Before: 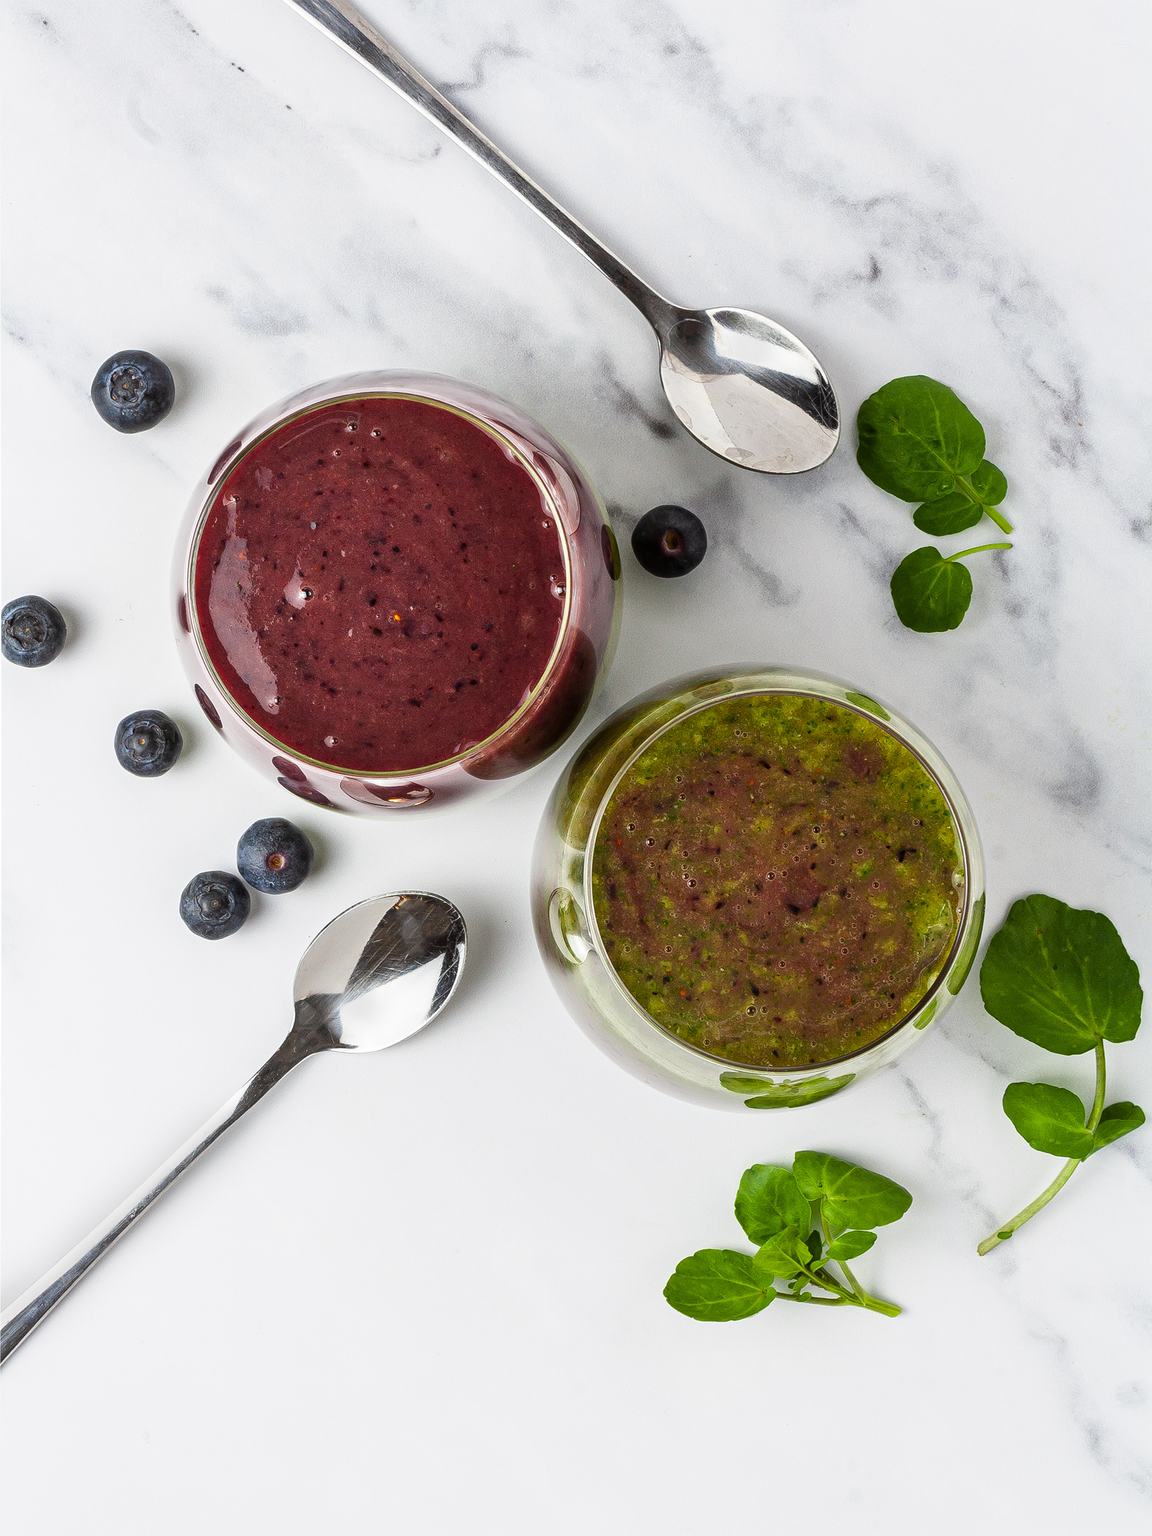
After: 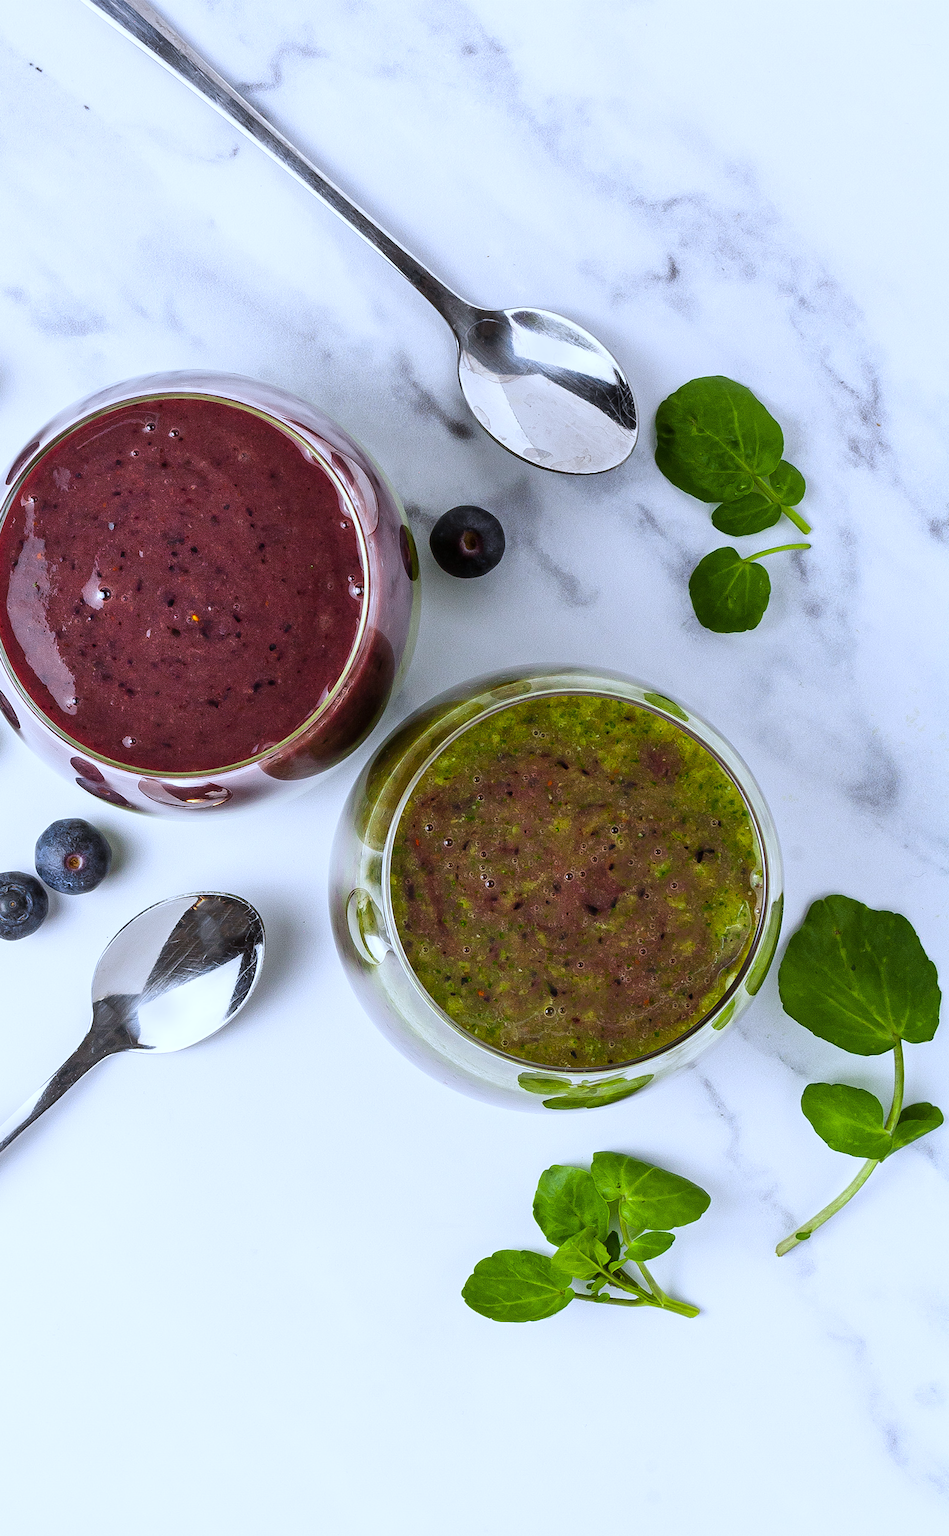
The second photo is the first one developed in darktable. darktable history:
white balance: red 0.948, green 1.02, blue 1.176
crop: left 17.582%, bottom 0.031%
